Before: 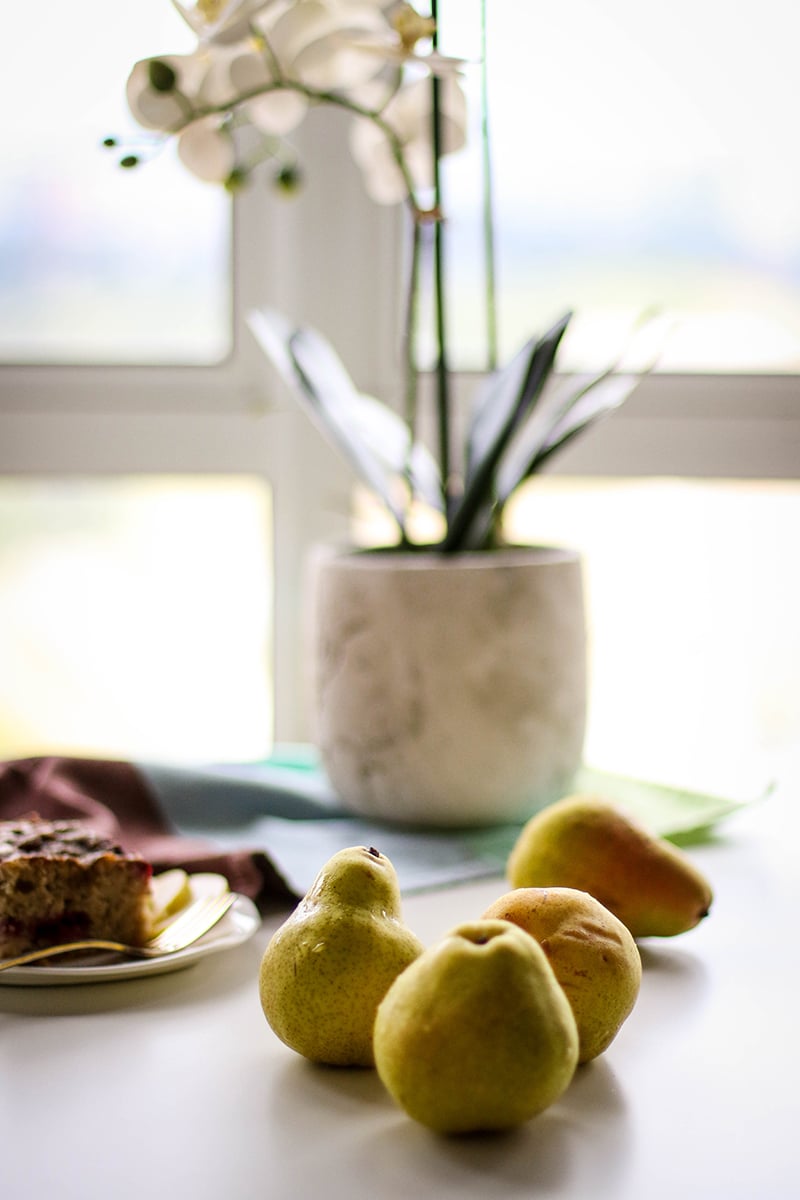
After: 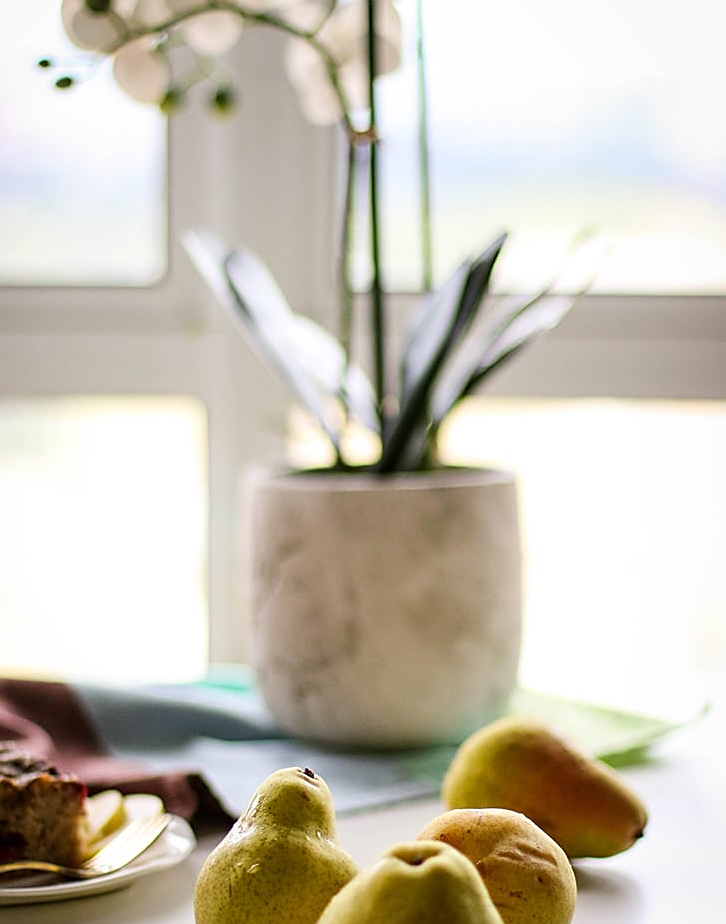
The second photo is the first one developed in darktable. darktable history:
sharpen: on, module defaults
shadows and highlights: shadows 30.86, highlights 0, soften with gaussian
crop: left 8.155%, top 6.611%, bottom 15.385%
